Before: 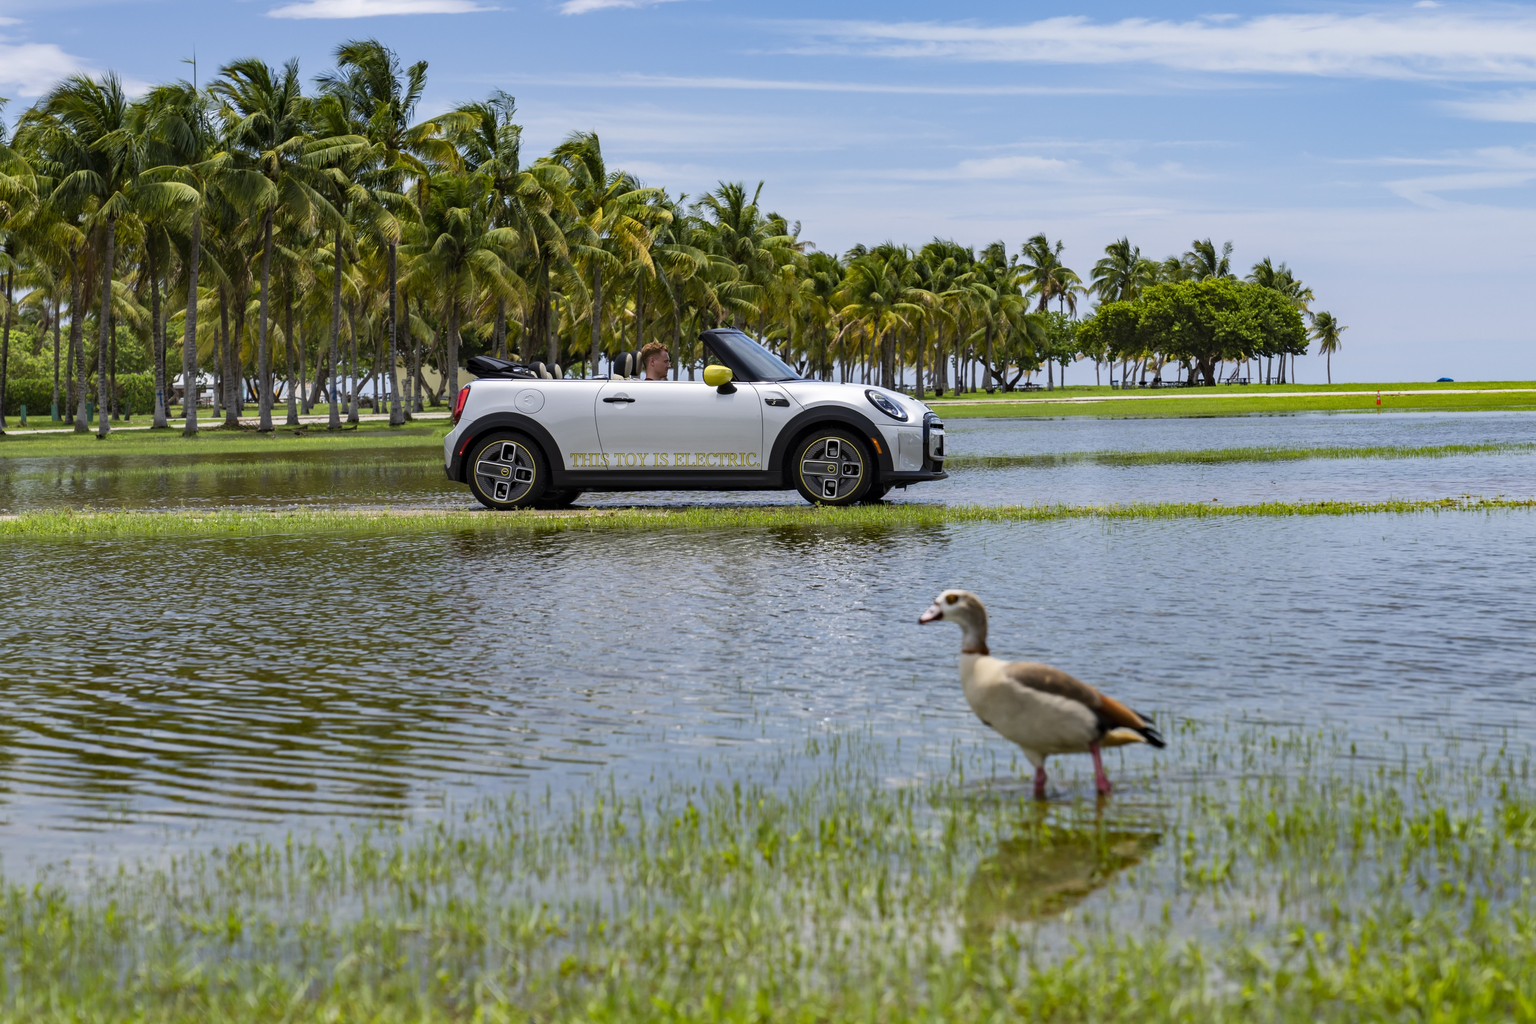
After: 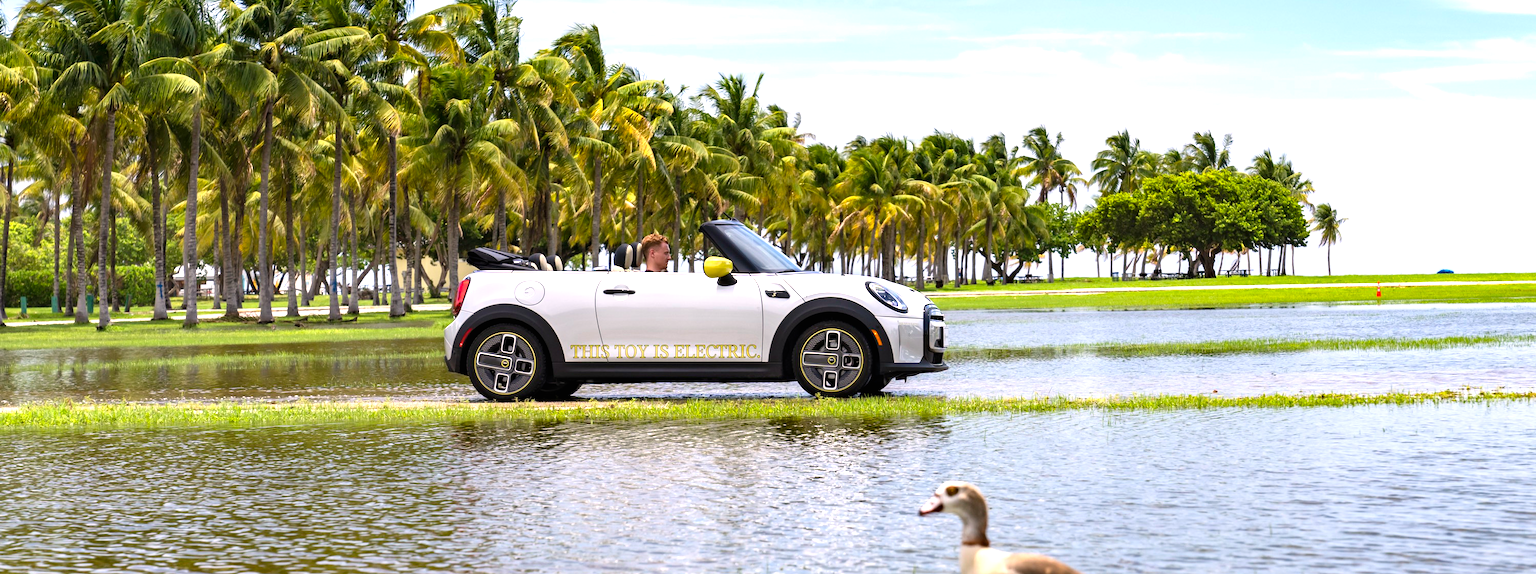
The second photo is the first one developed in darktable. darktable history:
crop and rotate: top 10.605%, bottom 33.274%
color correction: highlights a* 5.81, highlights b* 4.84
exposure: black level correction 0, exposure 1.1 EV, compensate exposure bias true, compensate highlight preservation false
